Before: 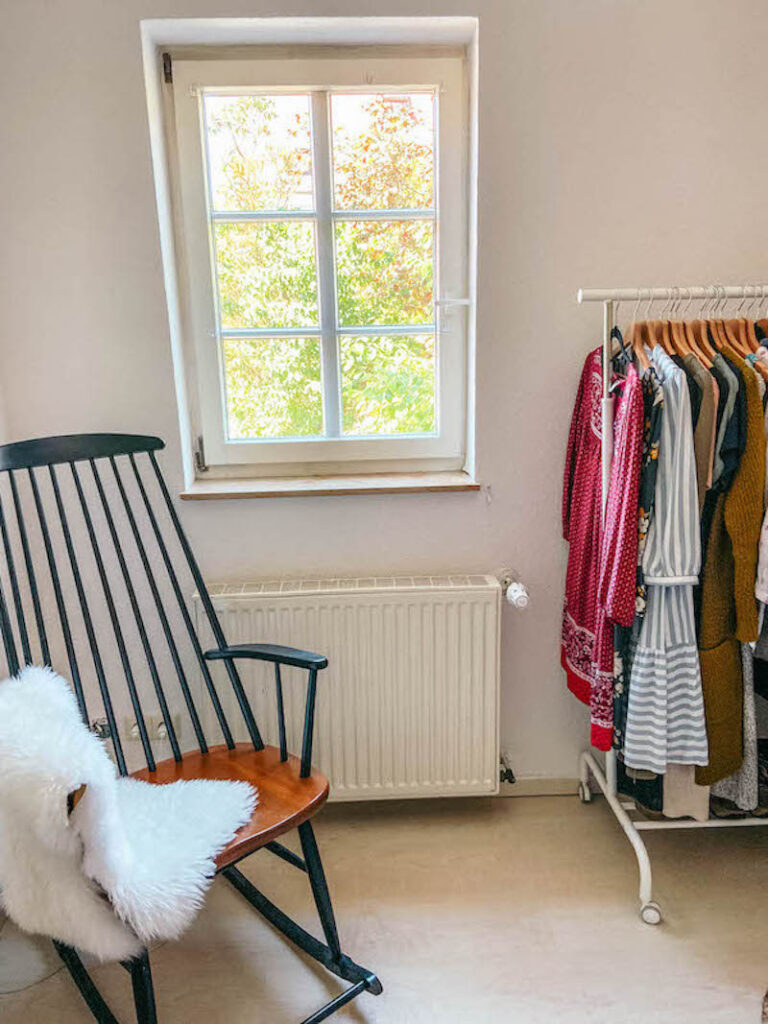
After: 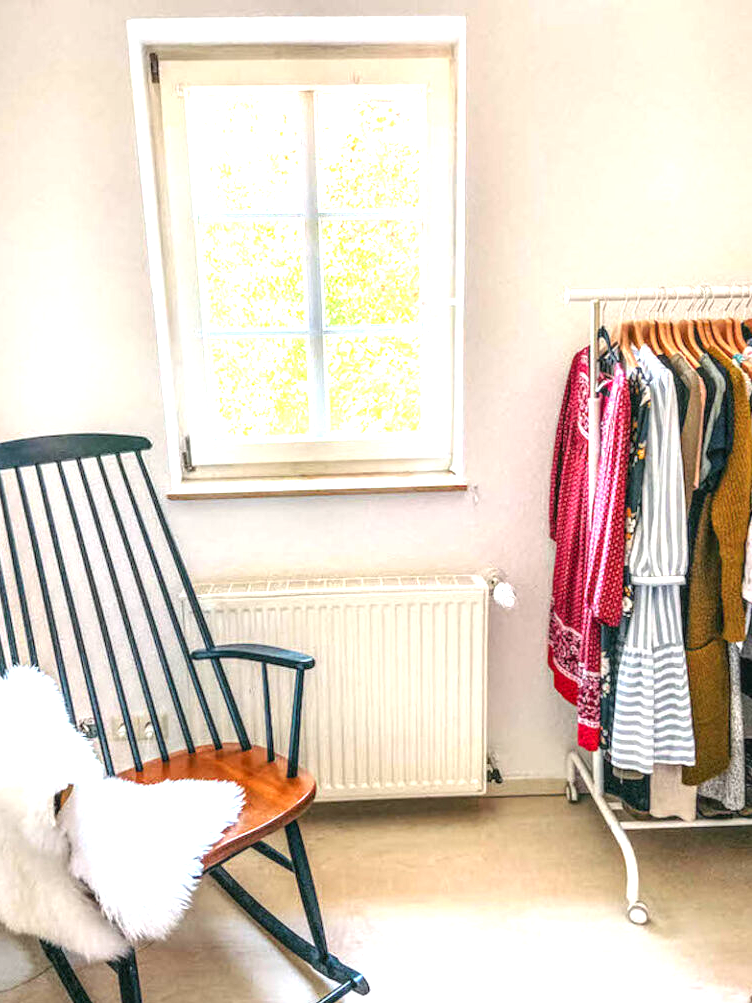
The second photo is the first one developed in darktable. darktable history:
exposure: black level correction 0, exposure 1.1 EV, compensate exposure bias true, compensate highlight preservation false
crop: left 1.743%, right 0.268%, bottom 2.011%
local contrast: on, module defaults
